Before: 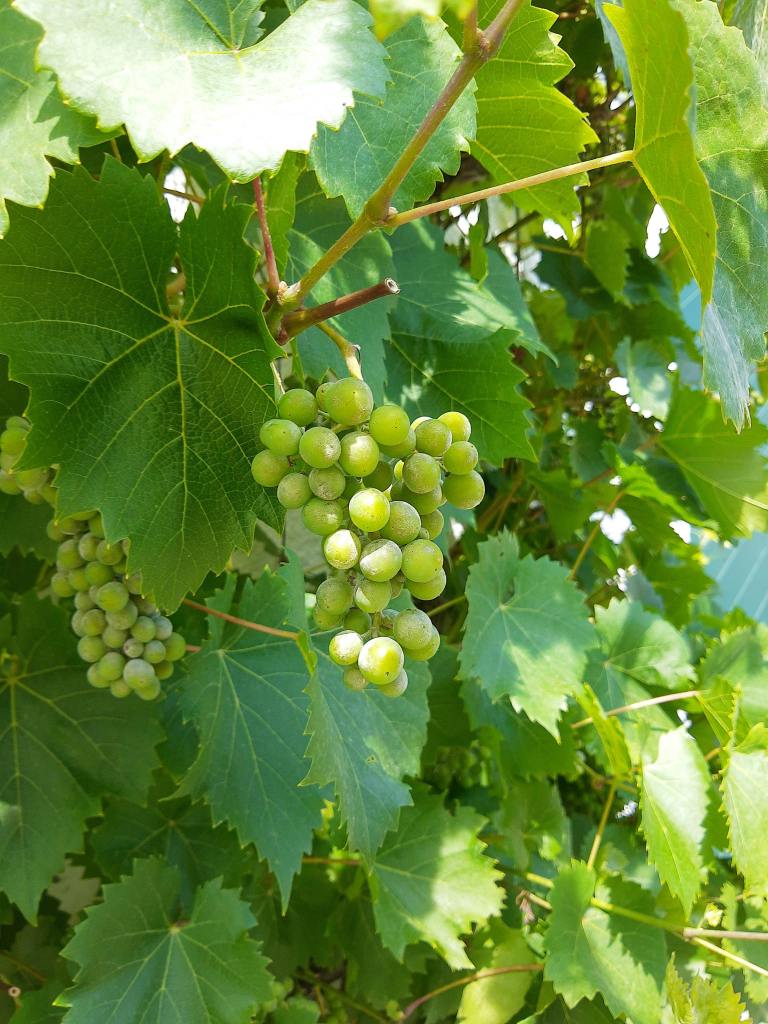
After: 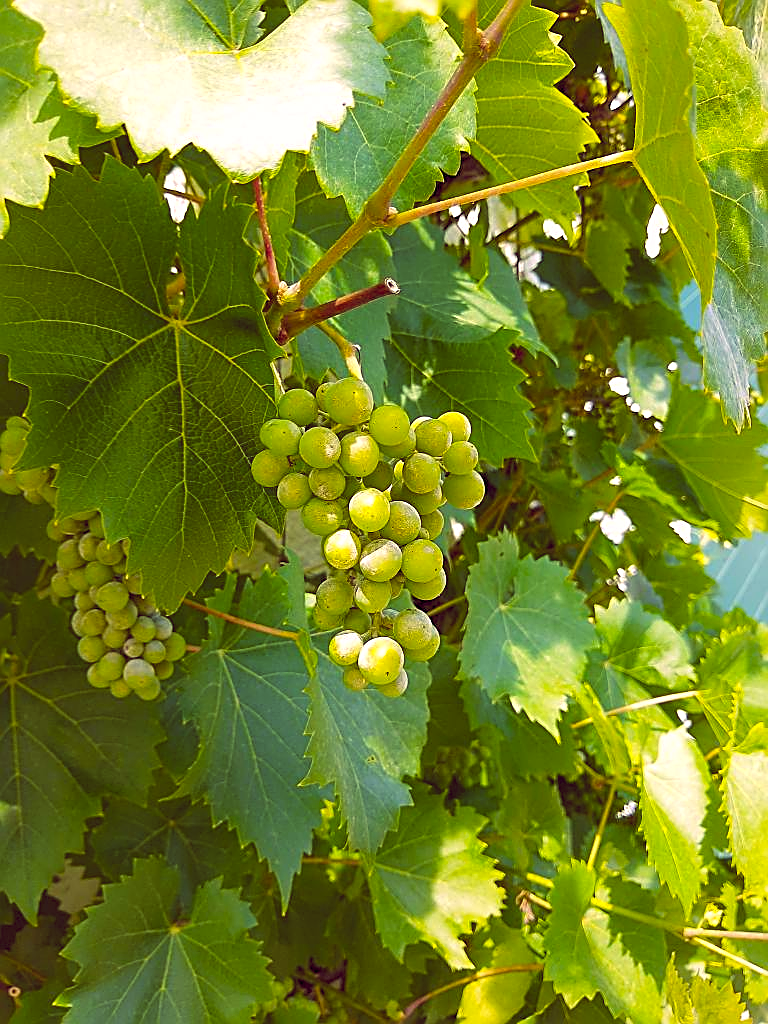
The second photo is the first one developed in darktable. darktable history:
color balance rgb: shadows lift › chroma 6.43%, shadows lift › hue 305.74°, highlights gain › chroma 2.43%, highlights gain › hue 35.74°, global offset › chroma 0.28%, global offset › hue 320.29°, linear chroma grading › global chroma 5.5%, perceptual saturation grading › global saturation 30%, contrast 5.15%
sharpen: amount 1
